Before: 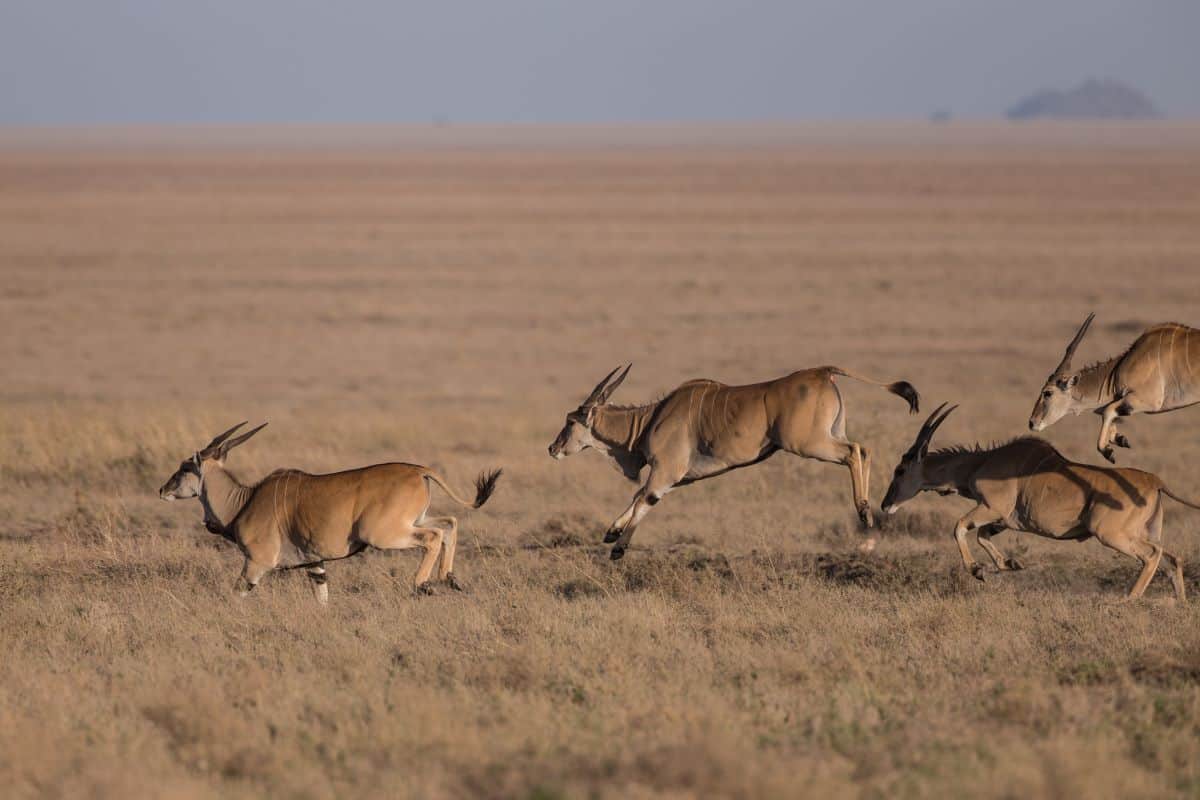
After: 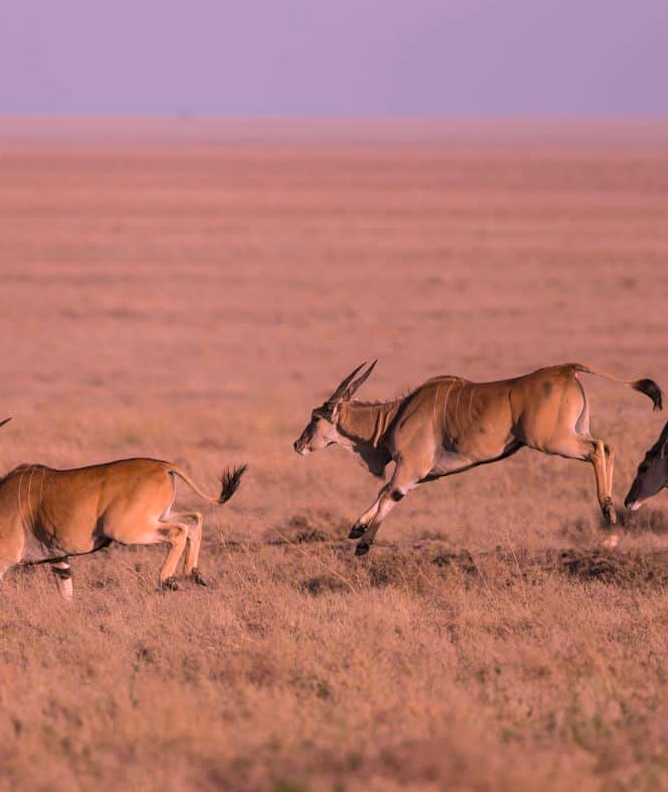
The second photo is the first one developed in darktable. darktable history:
color balance rgb: perceptual saturation grading › global saturation 10%, global vibrance 20%
rotate and perspective: rotation 0.174°, lens shift (vertical) 0.013, lens shift (horizontal) 0.019, shear 0.001, automatic cropping original format, crop left 0.007, crop right 0.991, crop top 0.016, crop bottom 0.997
white balance: red 1.188, blue 1.11
crop: left 21.496%, right 22.254%
